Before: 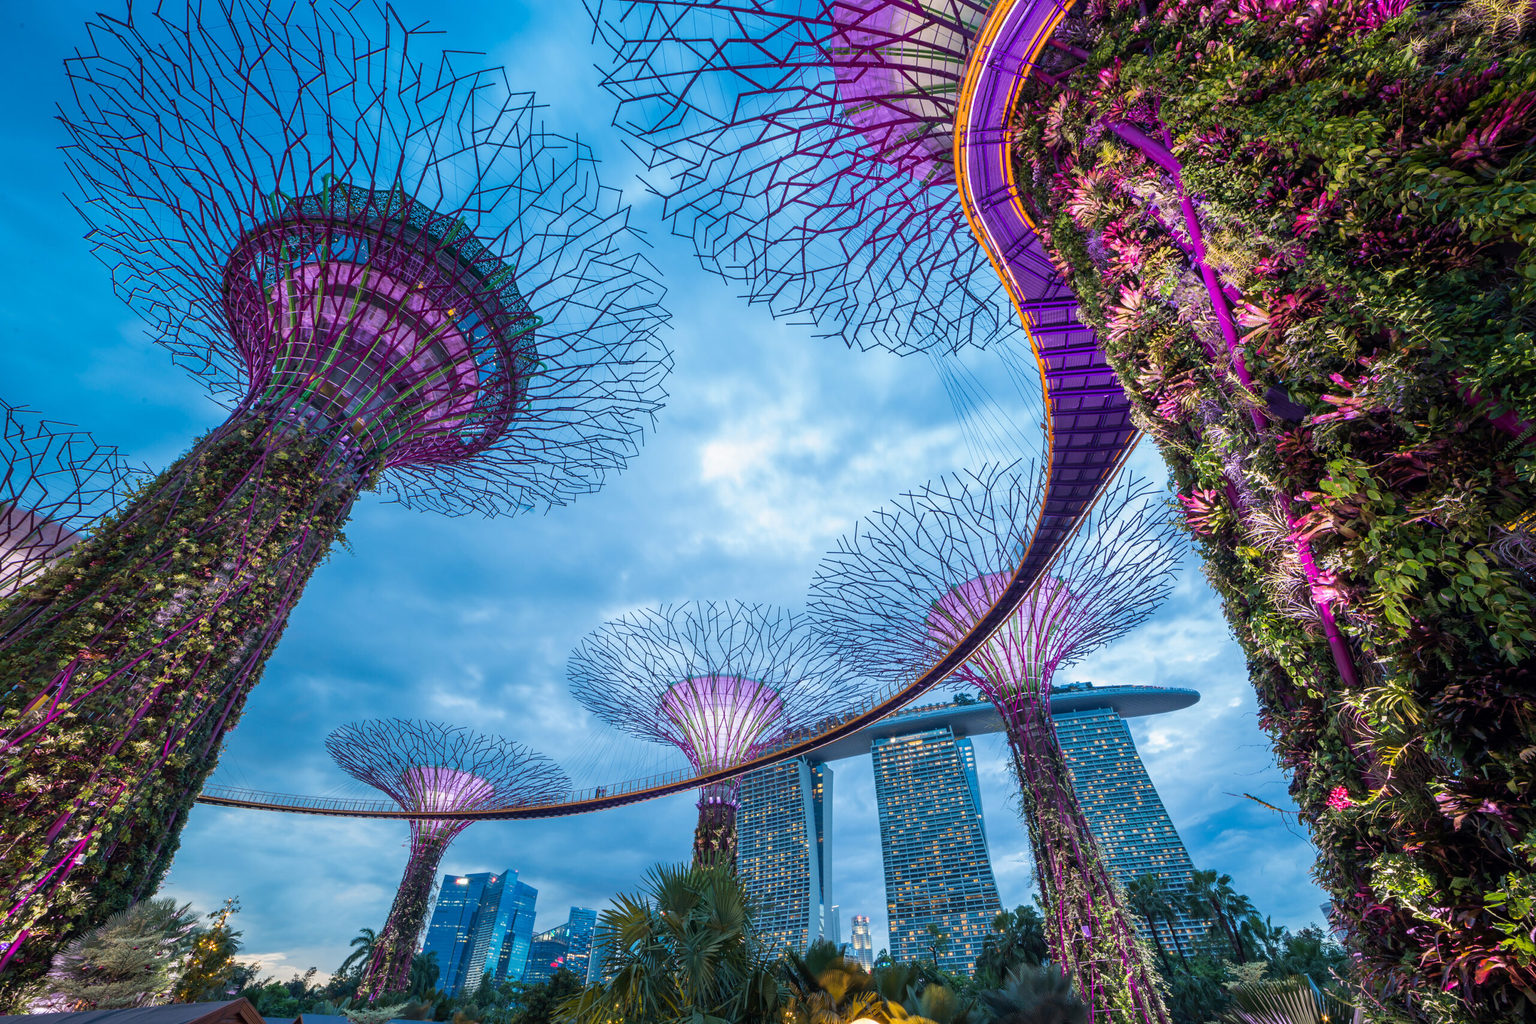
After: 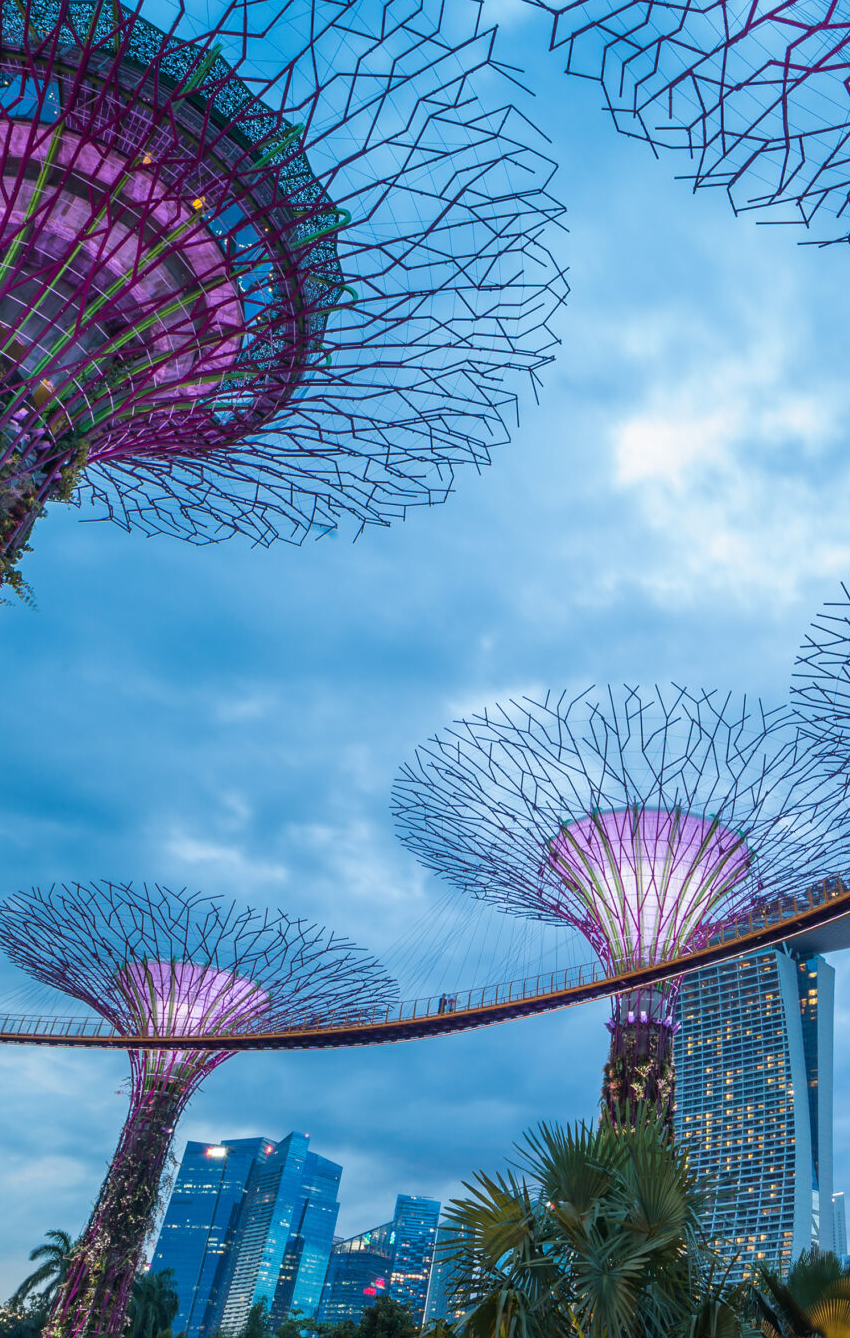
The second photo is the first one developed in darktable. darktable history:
crop and rotate: left 21.678%, top 18.589%, right 45.083%, bottom 2.983%
